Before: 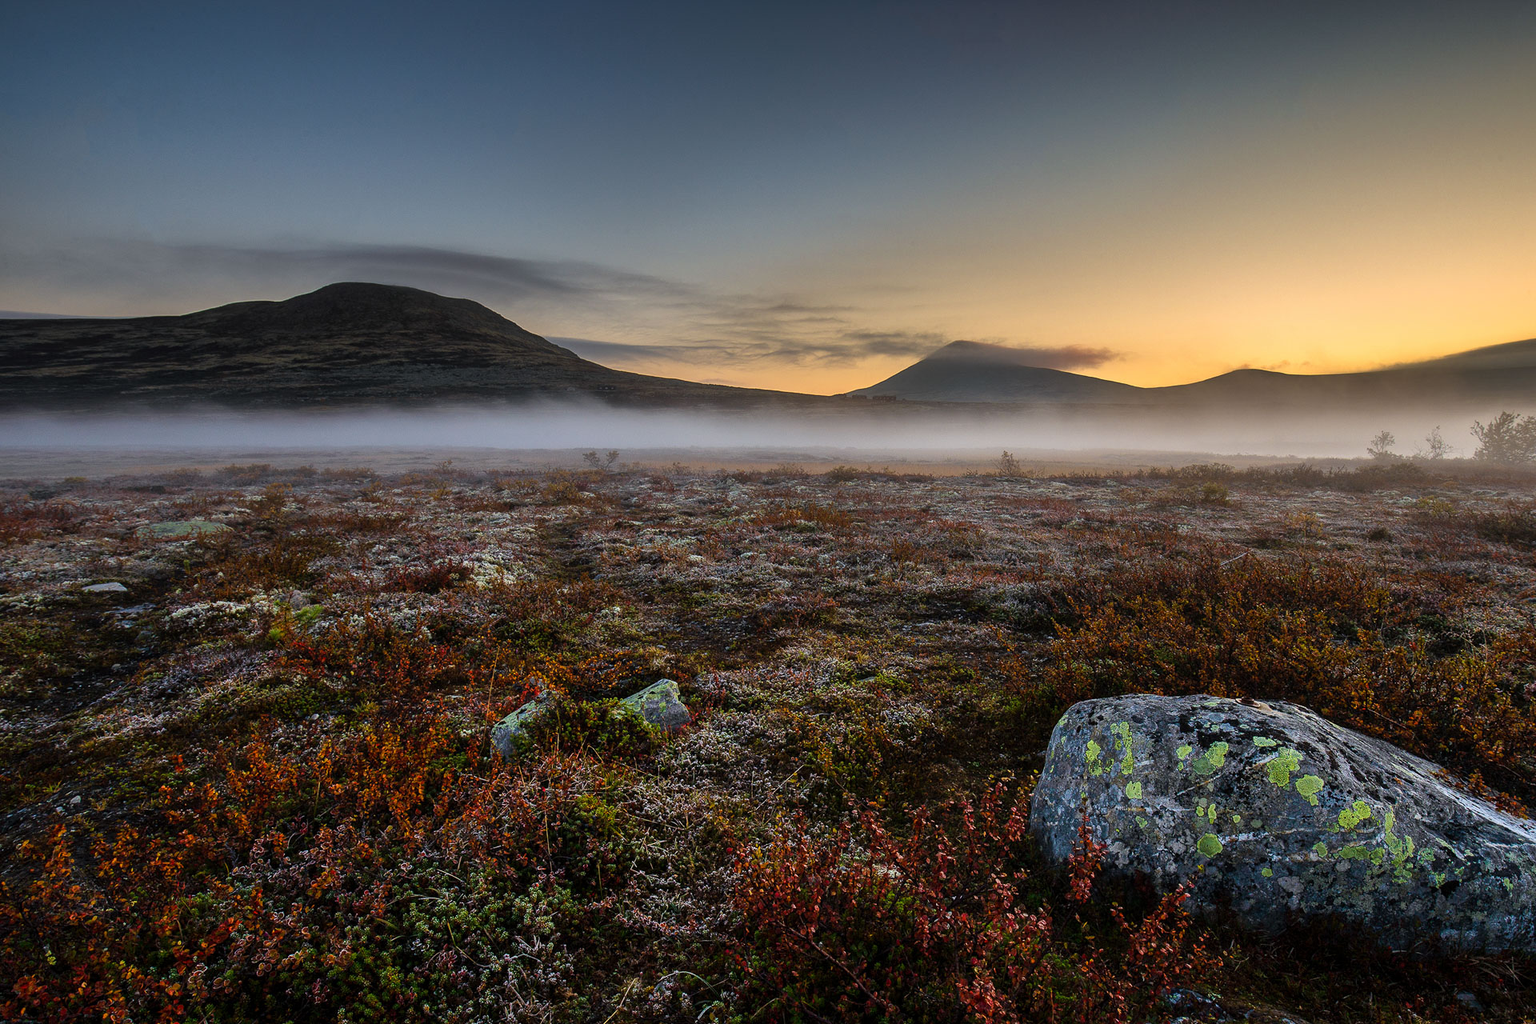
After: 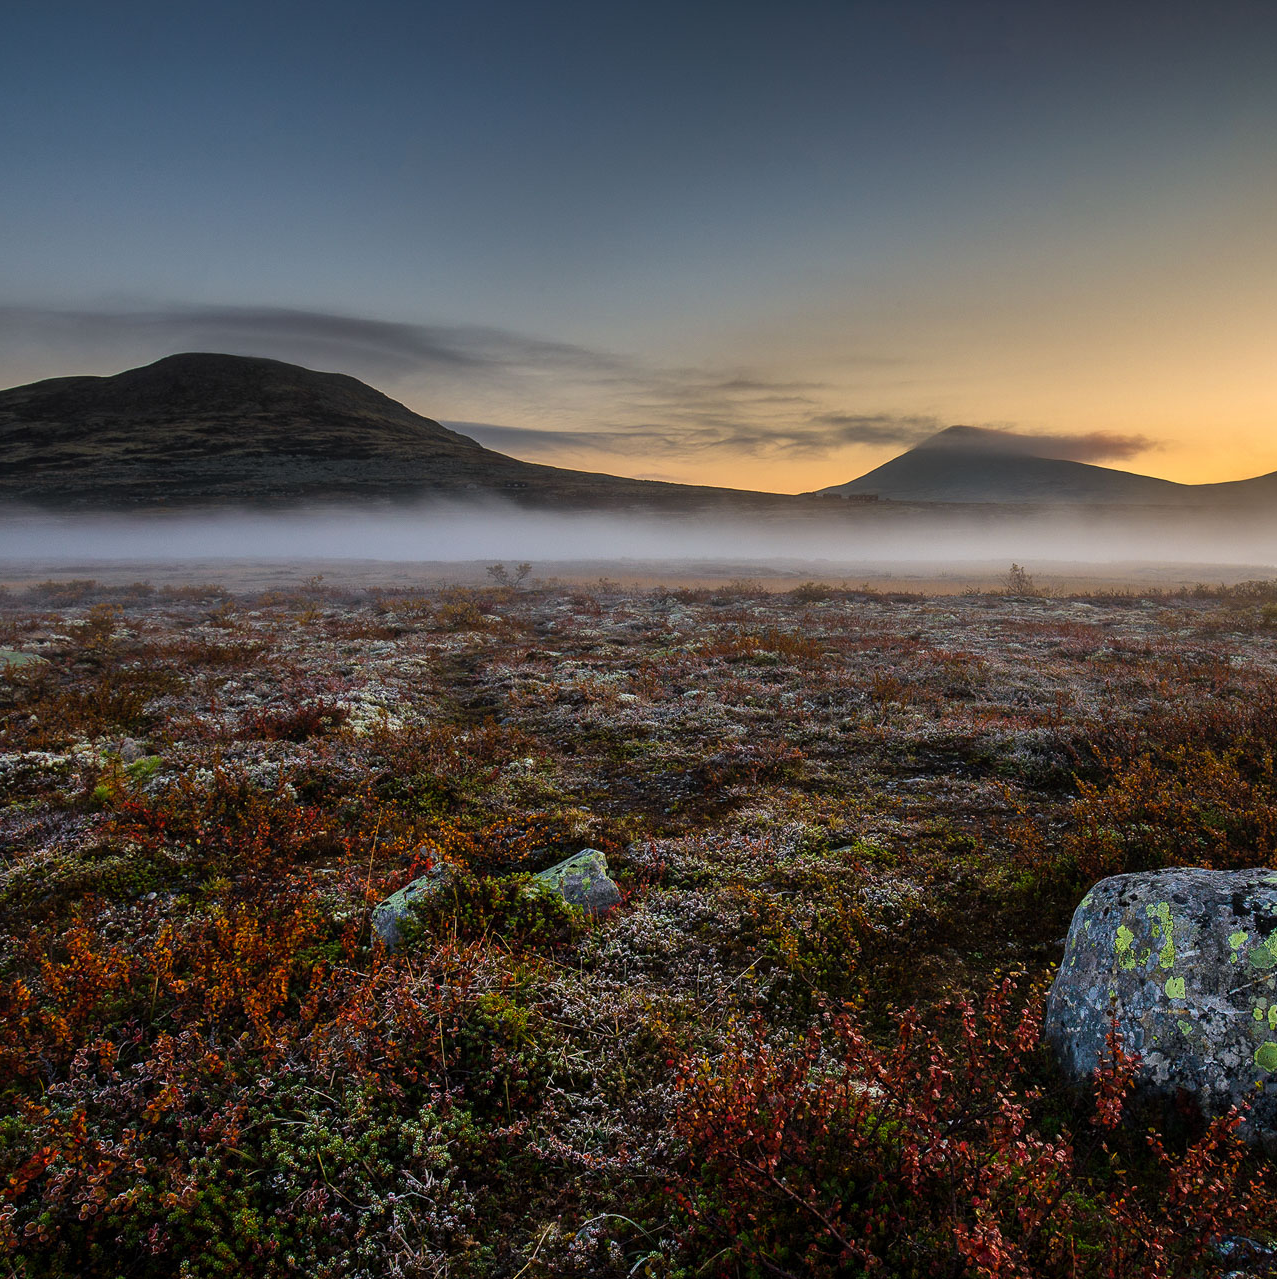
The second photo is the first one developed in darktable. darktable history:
crop and rotate: left 12.621%, right 20.85%
